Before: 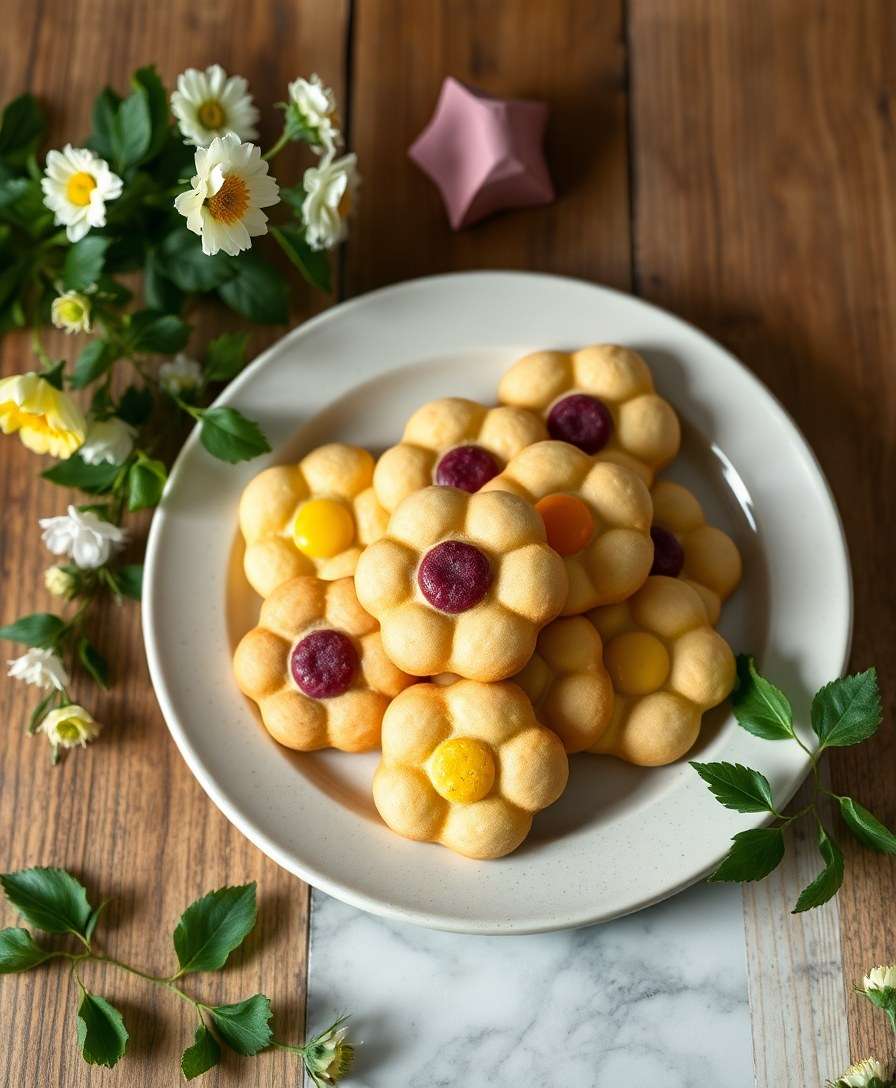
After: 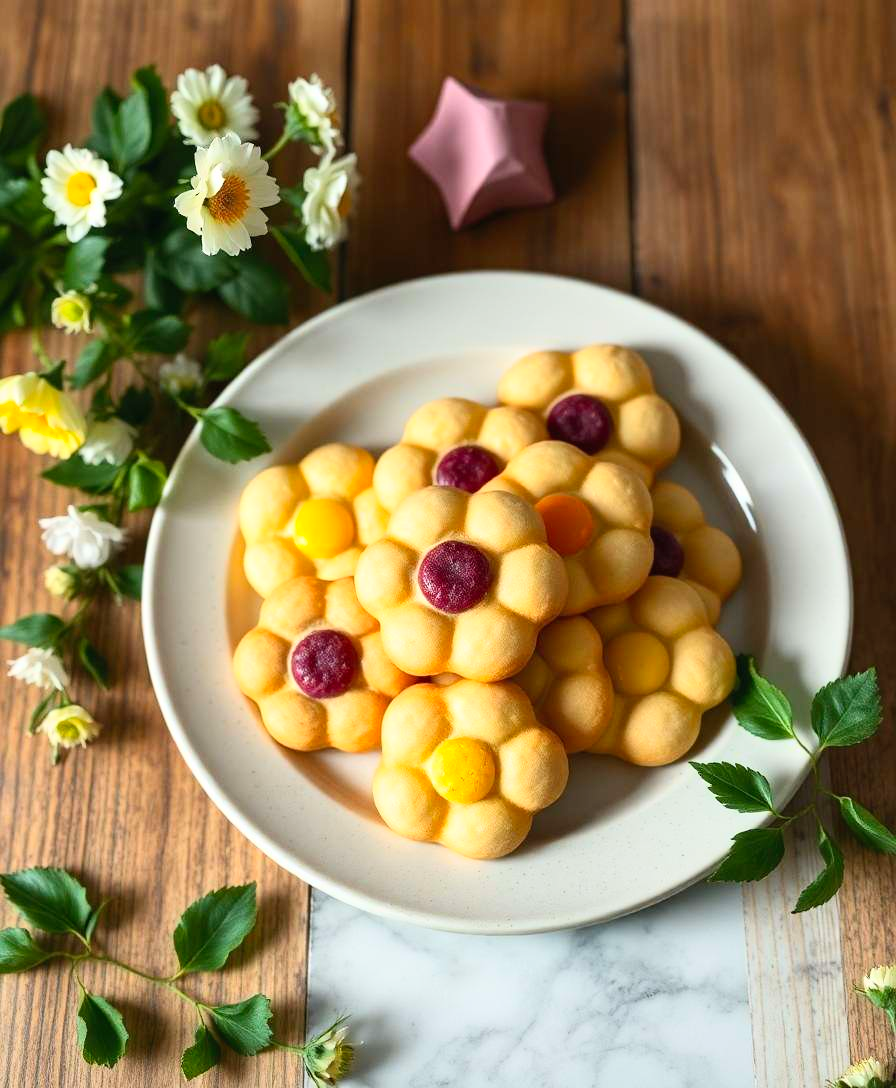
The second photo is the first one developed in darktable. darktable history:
contrast brightness saturation: contrast 0.2, brightness 0.169, saturation 0.228
